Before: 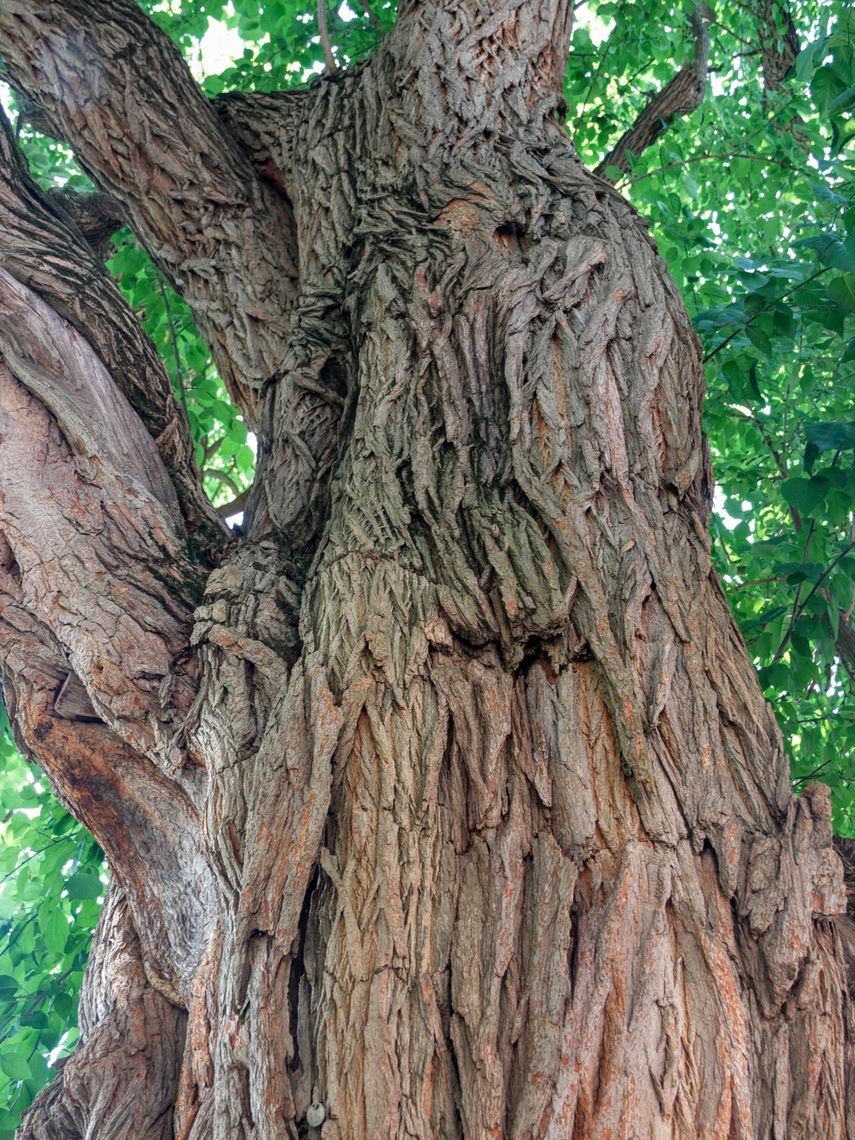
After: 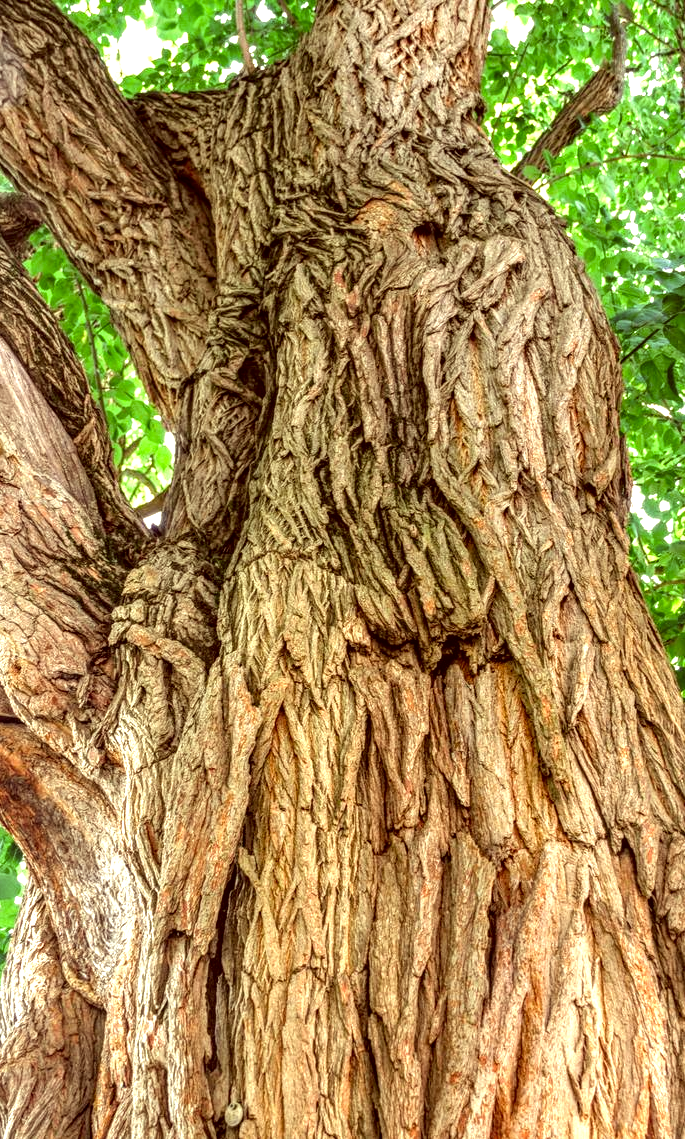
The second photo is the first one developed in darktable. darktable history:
local contrast: highlights 20%, detail 150%
crop and rotate: left 9.597%, right 10.195%
exposure: exposure 0.921 EV, compensate highlight preservation false
color correction: highlights a* 1.12, highlights b* 24.26, shadows a* 15.58, shadows b* 24.26
